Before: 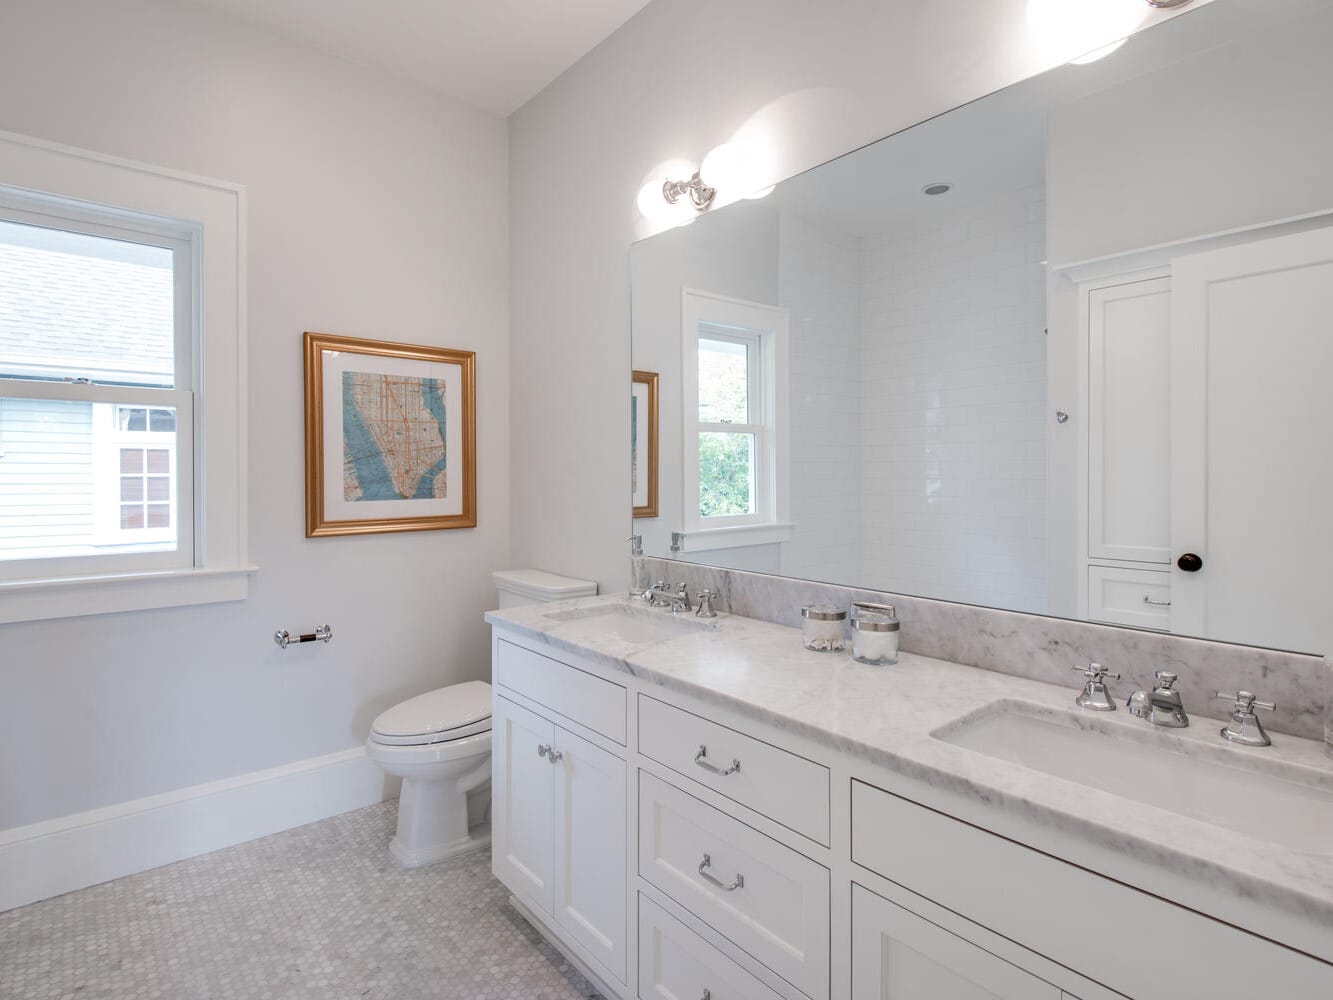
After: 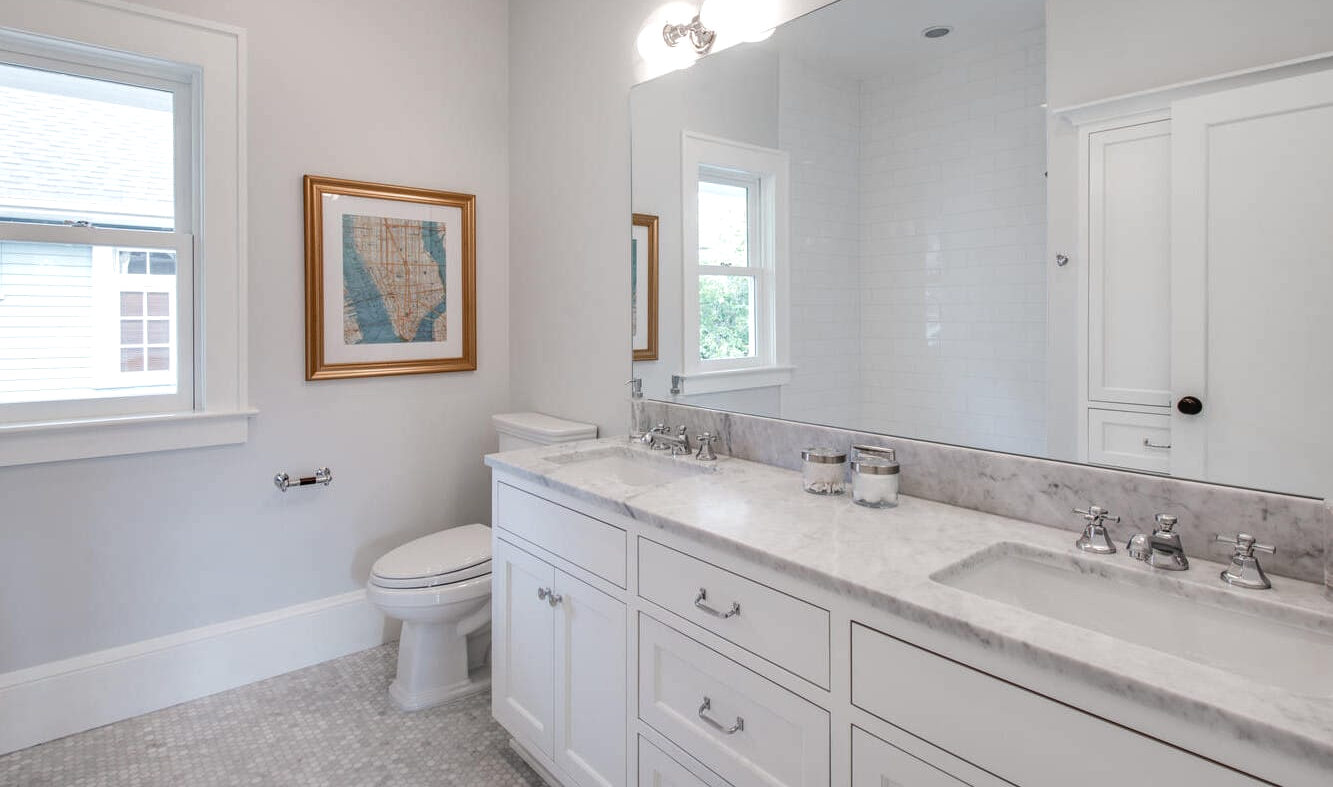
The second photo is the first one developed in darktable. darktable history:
crop and rotate: top 15.712%, bottom 5.508%
local contrast: on, module defaults
